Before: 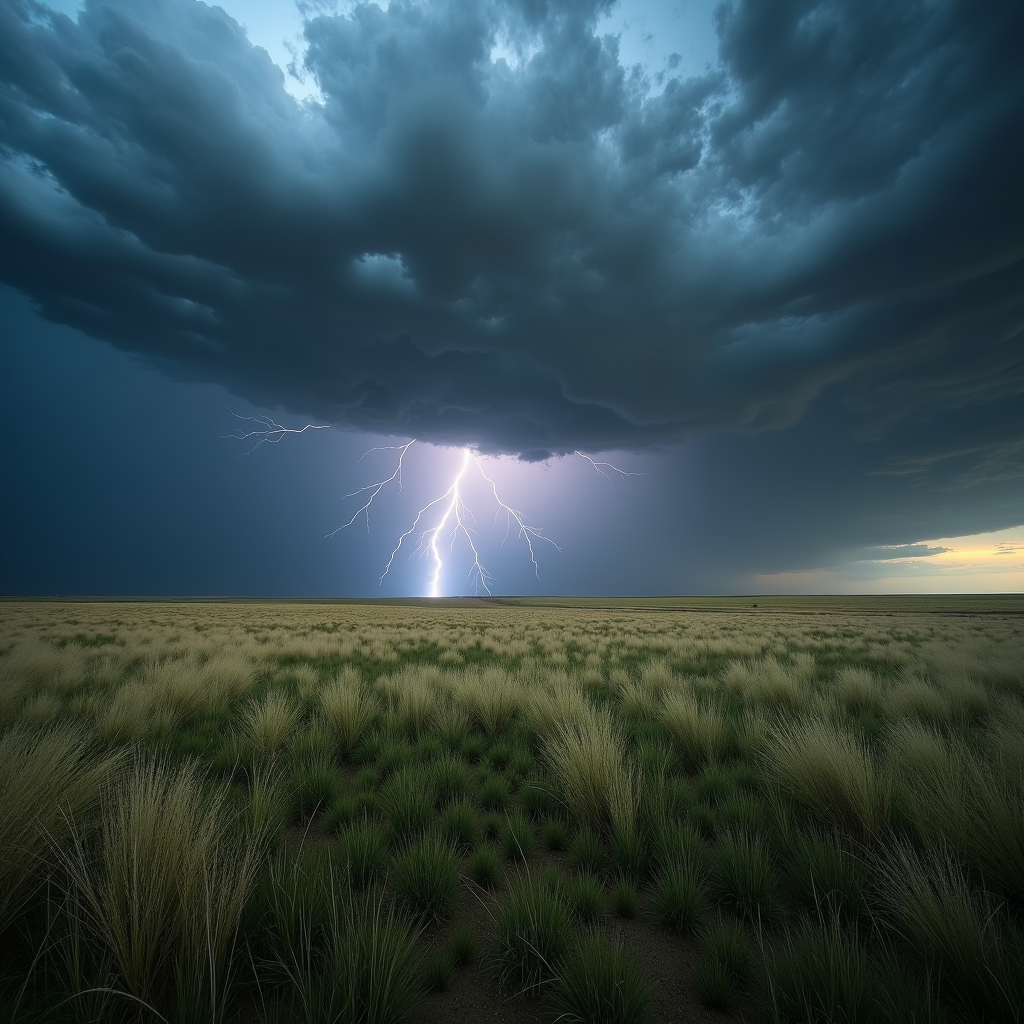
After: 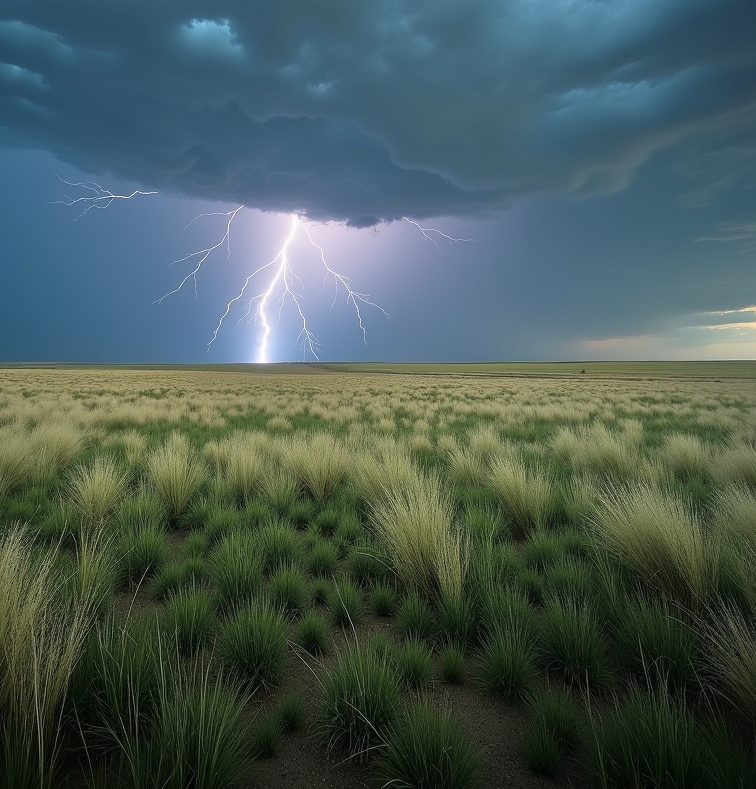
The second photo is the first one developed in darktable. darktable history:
crop: left 16.82%, top 22.925%, right 9.132%
tone equalizer: -7 EV 0.156 EV, -6 EV 0.633 EV, -5 EV 1.19 EV, -4 EV 1.36 EV, -3 EV 1.15 EV, -2 EV 0.6 EV, -1 EV 0.154 EV
